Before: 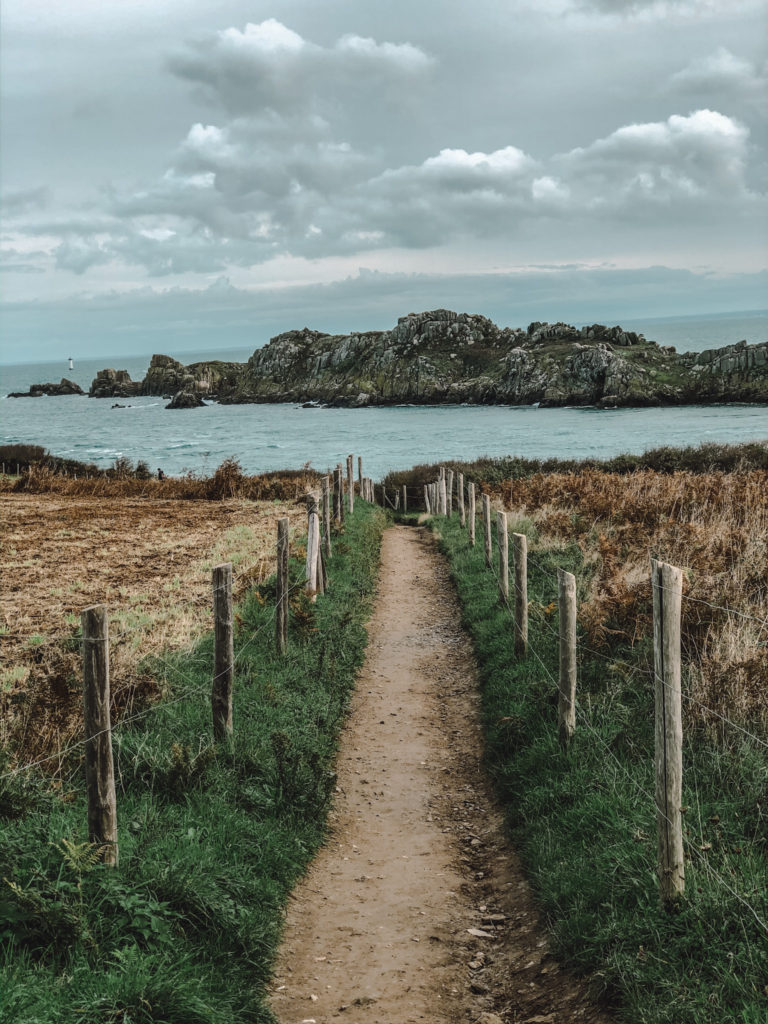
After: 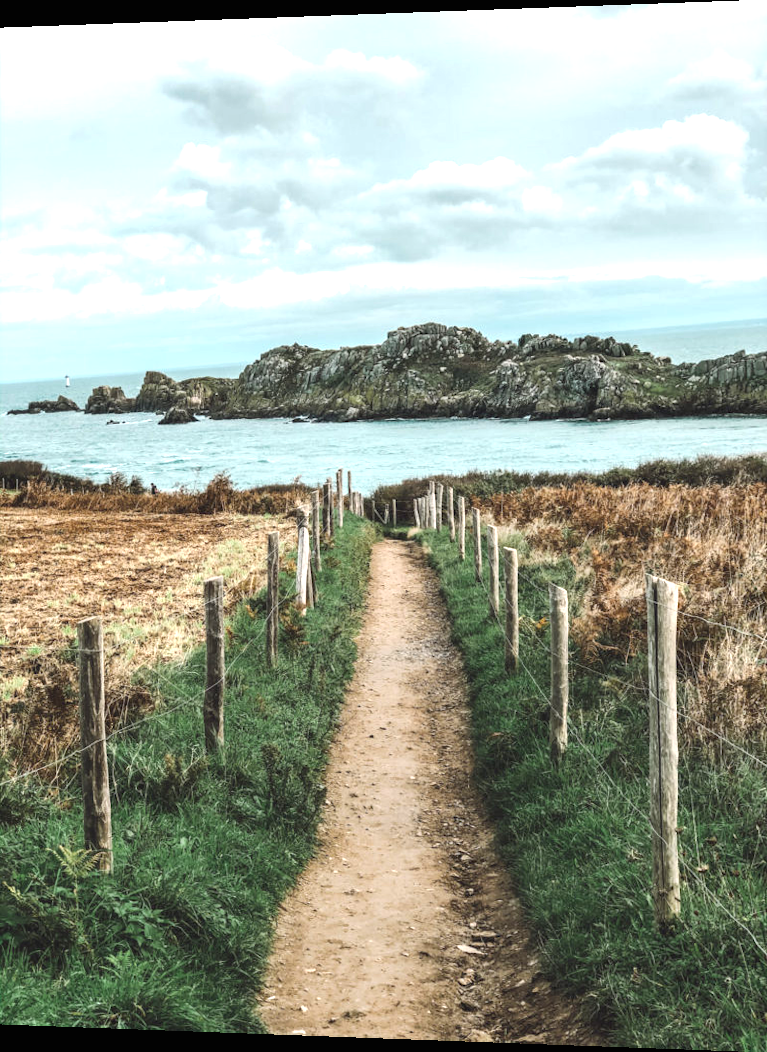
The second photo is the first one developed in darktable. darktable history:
exposure: black level correction 0, exposure 1.1 EV, compensate highlight preservation false
rotate and perspective: lens shift (horizontal) -0.055, automatic cropping off
